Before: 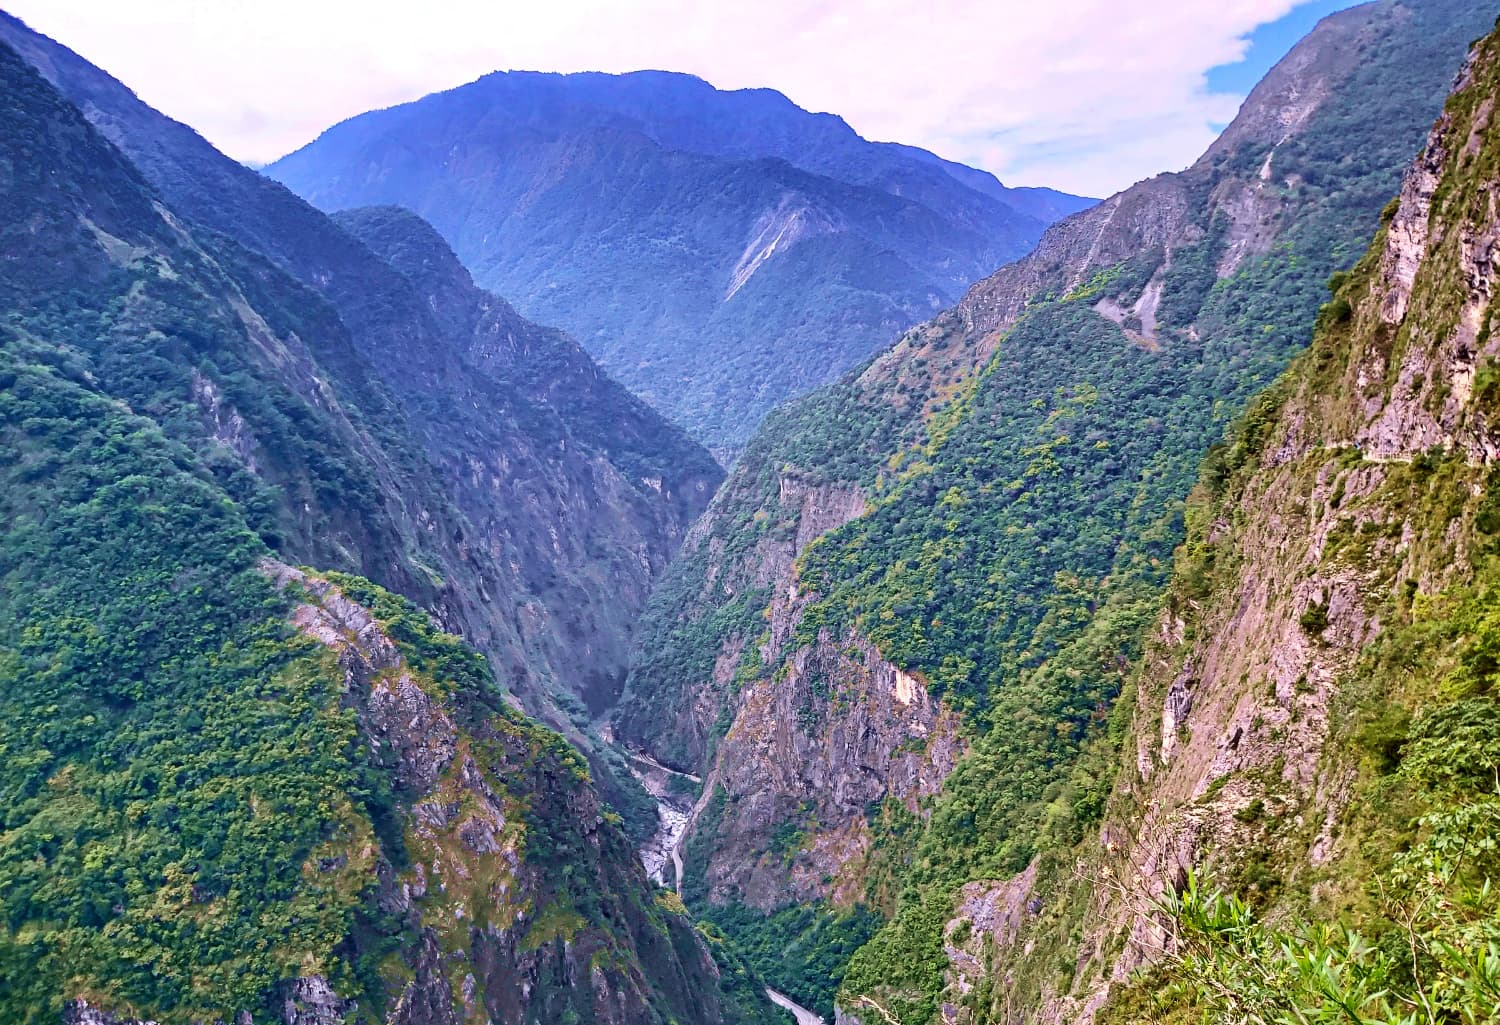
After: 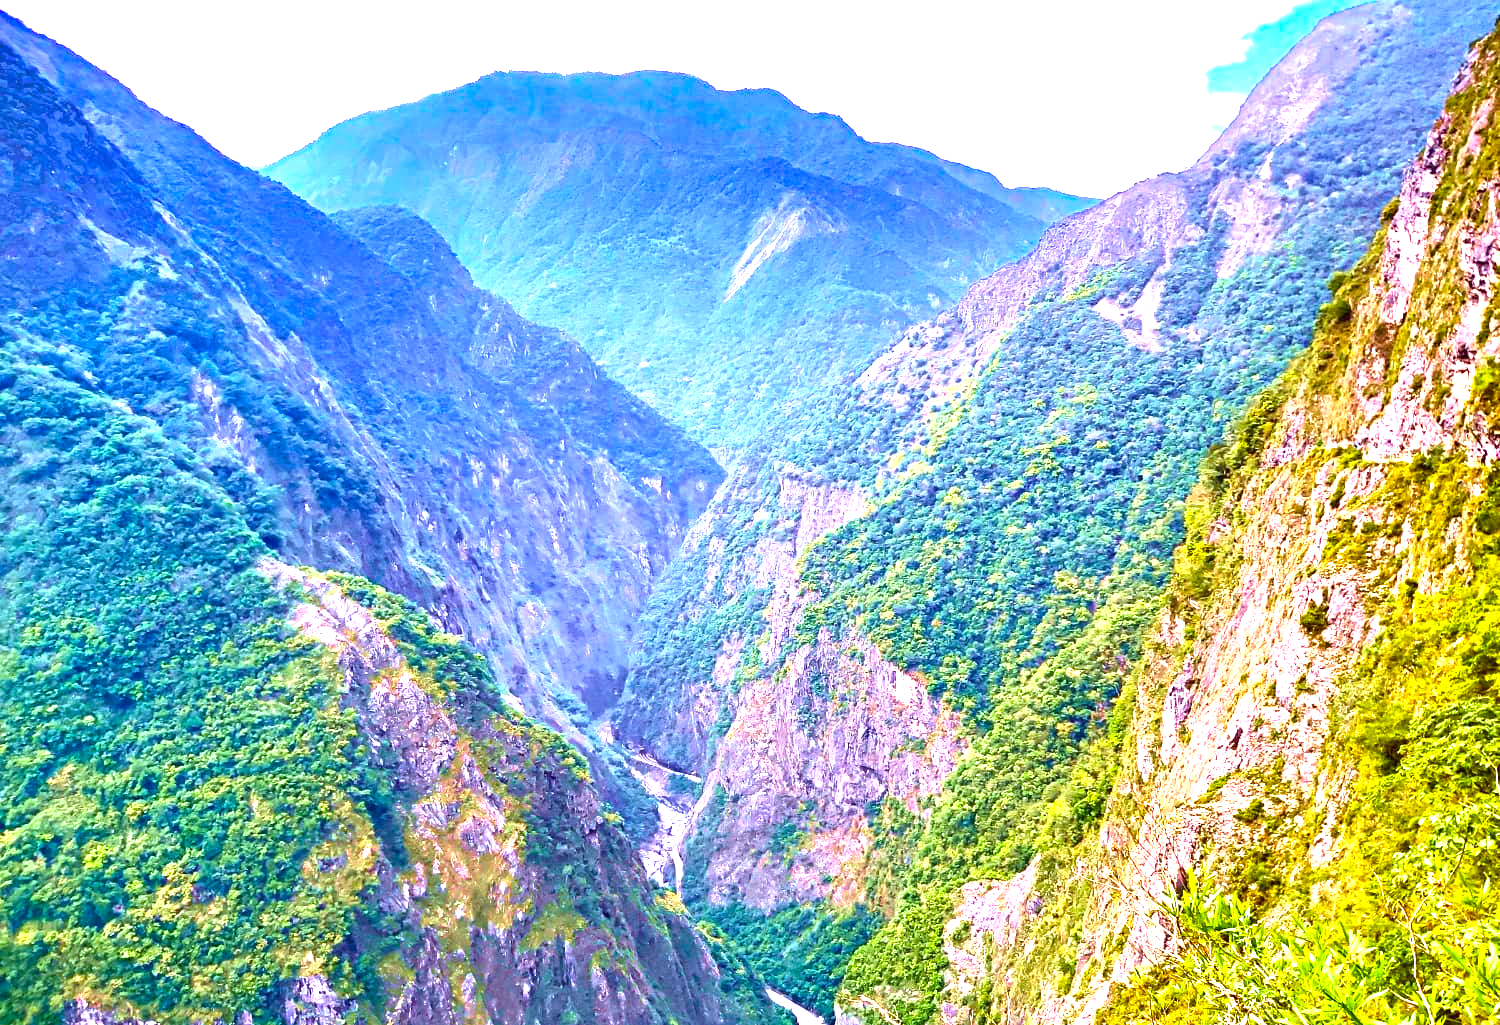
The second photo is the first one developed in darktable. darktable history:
exposure: black level correction 0, exposure 1.7 EV, compensate exposure bias true, compensate highlight preservation false
color balance rgb: perceptual saturation grading › global saturation 40%, global vibrance 15%
color balance: mode lift, gamma, gain (sRGB), lift [1, 1.049, 1, 1]
